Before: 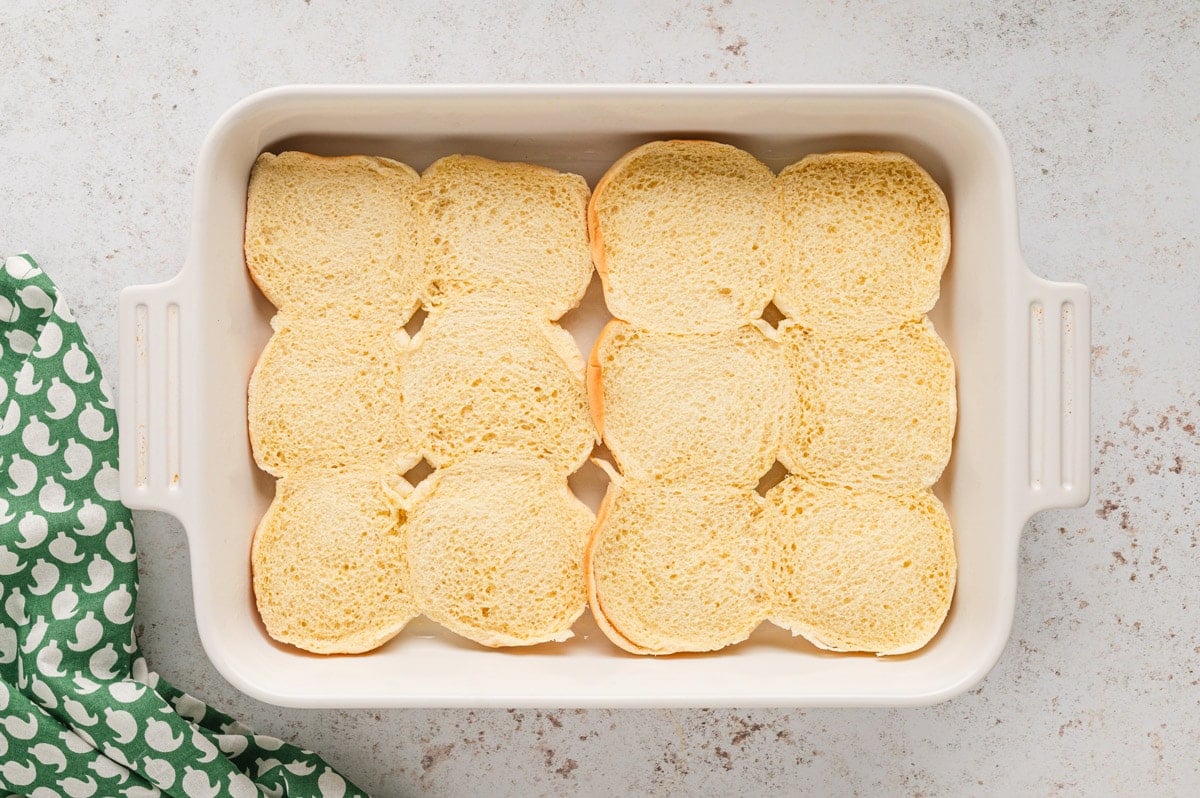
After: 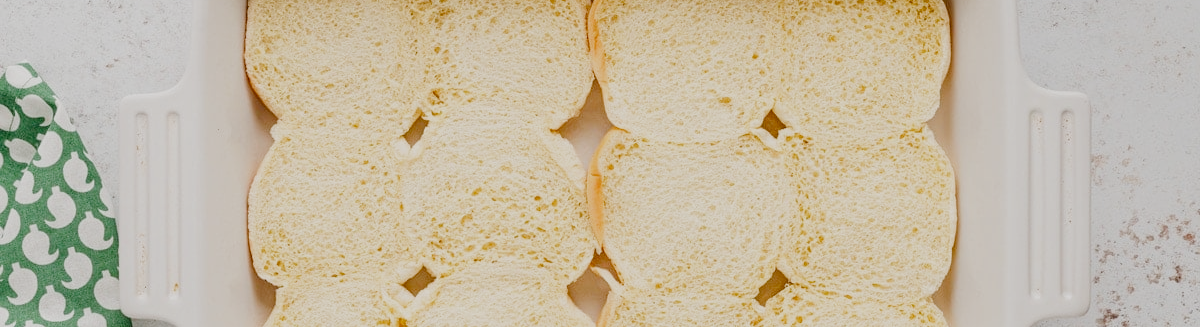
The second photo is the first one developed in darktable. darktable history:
crop and rotate: top 23.97%, bottom 34.945%
filmic rgb: black relative exposure -4.88 EV, white relative exposure 4.01 EV, threshold 5.98 EV, hardness 2.82, preserve chrominance no, color science v4 (2020), contrast in shadows soft, enable highlight reconstruction true
